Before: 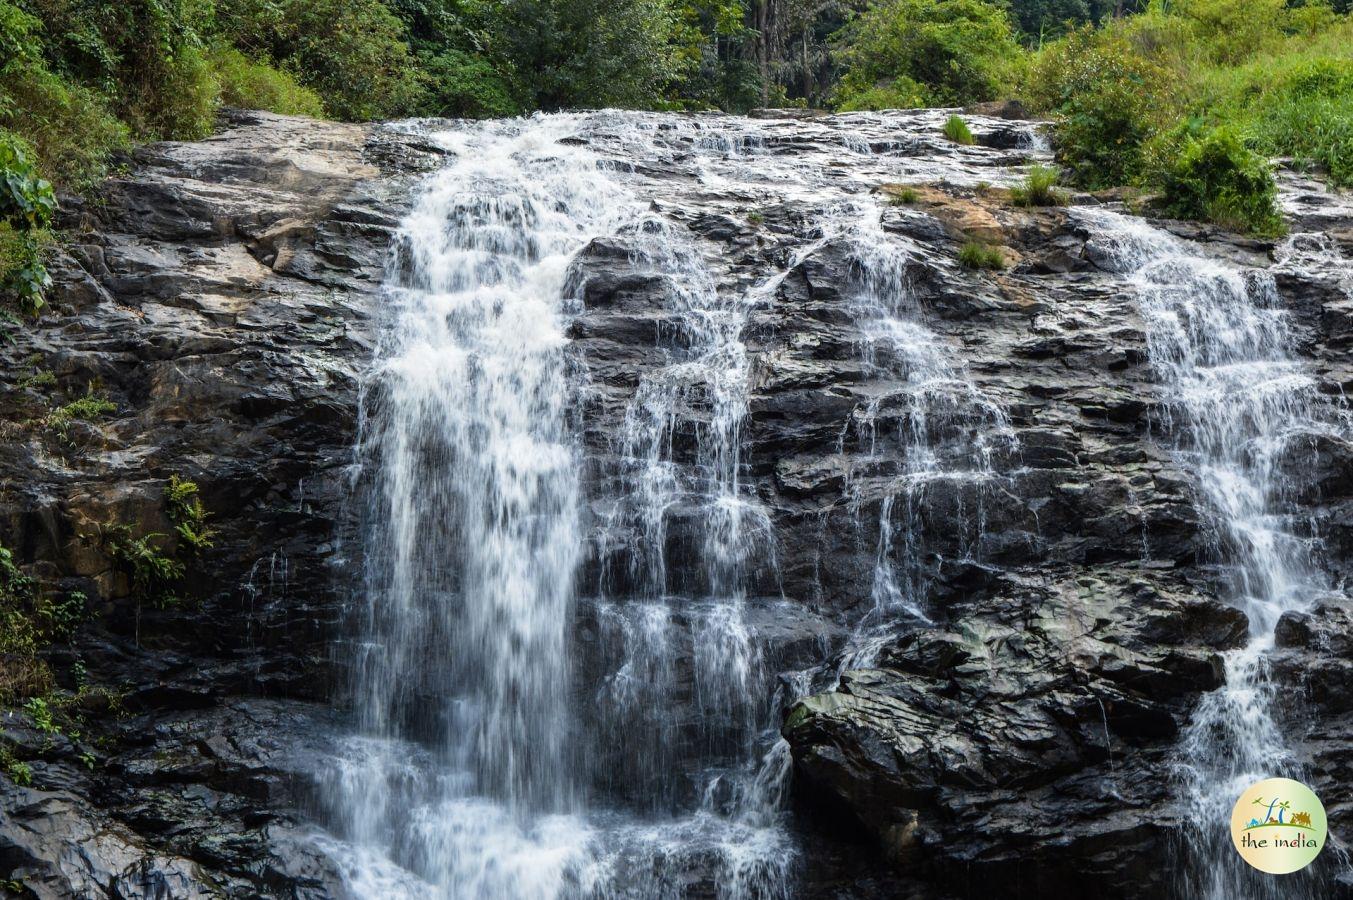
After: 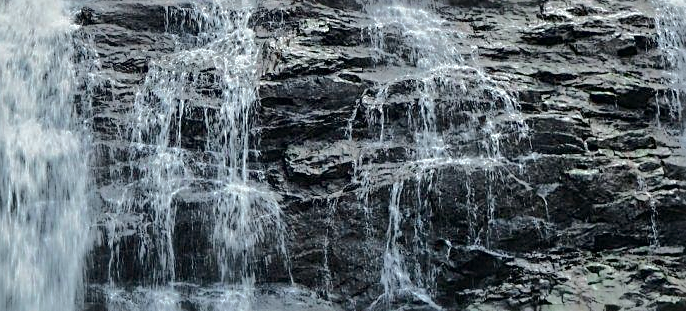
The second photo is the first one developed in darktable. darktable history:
crop: left 36.336%, top 34.992%, right 12.909%, bottom 30.414%
color correction: highlights a* 0.01, highlights b* -0.363
sharpen: radius 2.546, amount 0.645
contrast brightness saturation: contrast 0.101, brightness 0.039, saturation 0.092
shadows and highlights: shadows 39.85, highlights -59.87
tone curve: curves: ch0 [(0, 0.003) (0.211, 0.174) (0.482, 0.519) (0.843, 0.821) (0.992, 0.971)]; ch1 [(0, 0) (0.276, 0.206) (0.393, 0.364) (0.482, 0.477) (0.506, 0.5) (0.523, 0.523) (0.572, 0.592) (0.635, 0.665) (0.695, 0.759) (1, 1)]; ch2 [(0, 0) (0.438, 0.456) (0.498, 0.497) (0.536, 0.527) (0.562, 0.584) (0.619, 0.602) (0.698, 0.698) (1, 1)], color space Lab, independent channels, preserve colors none
